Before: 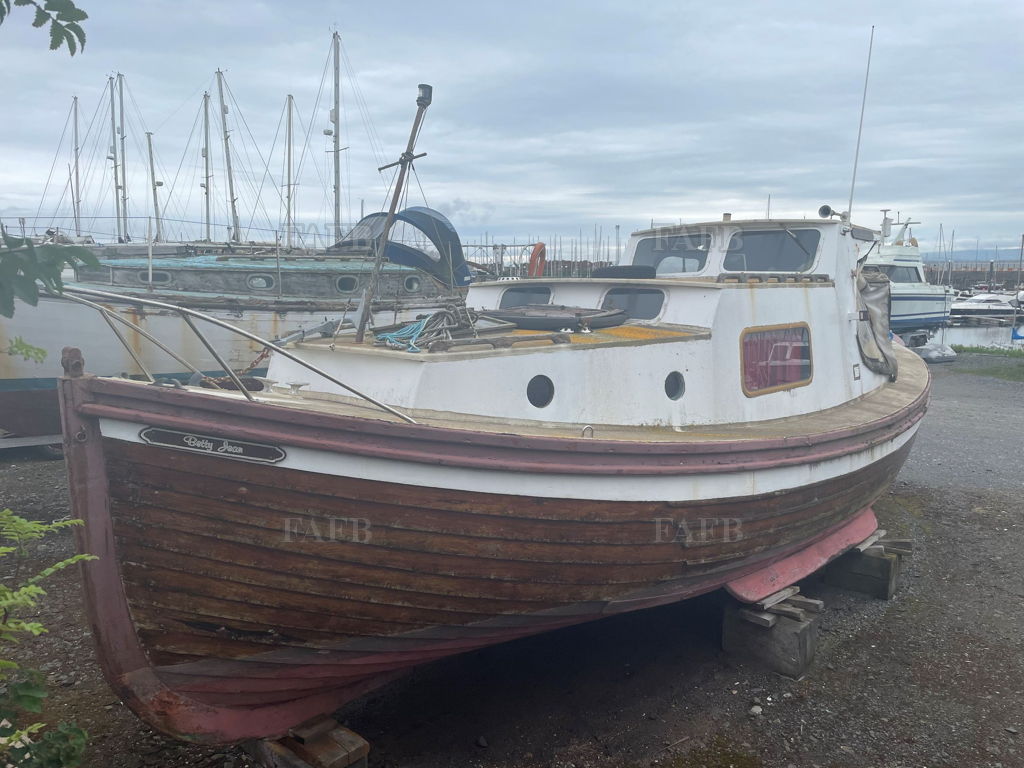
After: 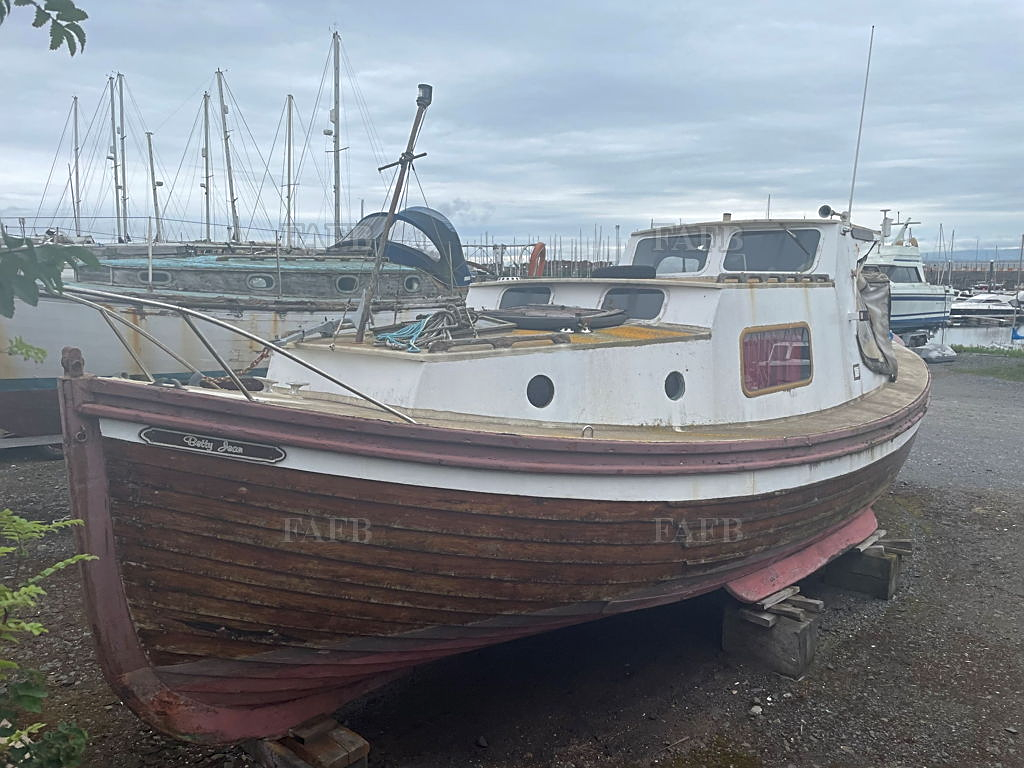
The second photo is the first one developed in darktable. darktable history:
base curve: curves: ch0 [(0, 0) (0.472, 0.455) (1, 1)], preserve colors none
sharpen: on, module defaults
